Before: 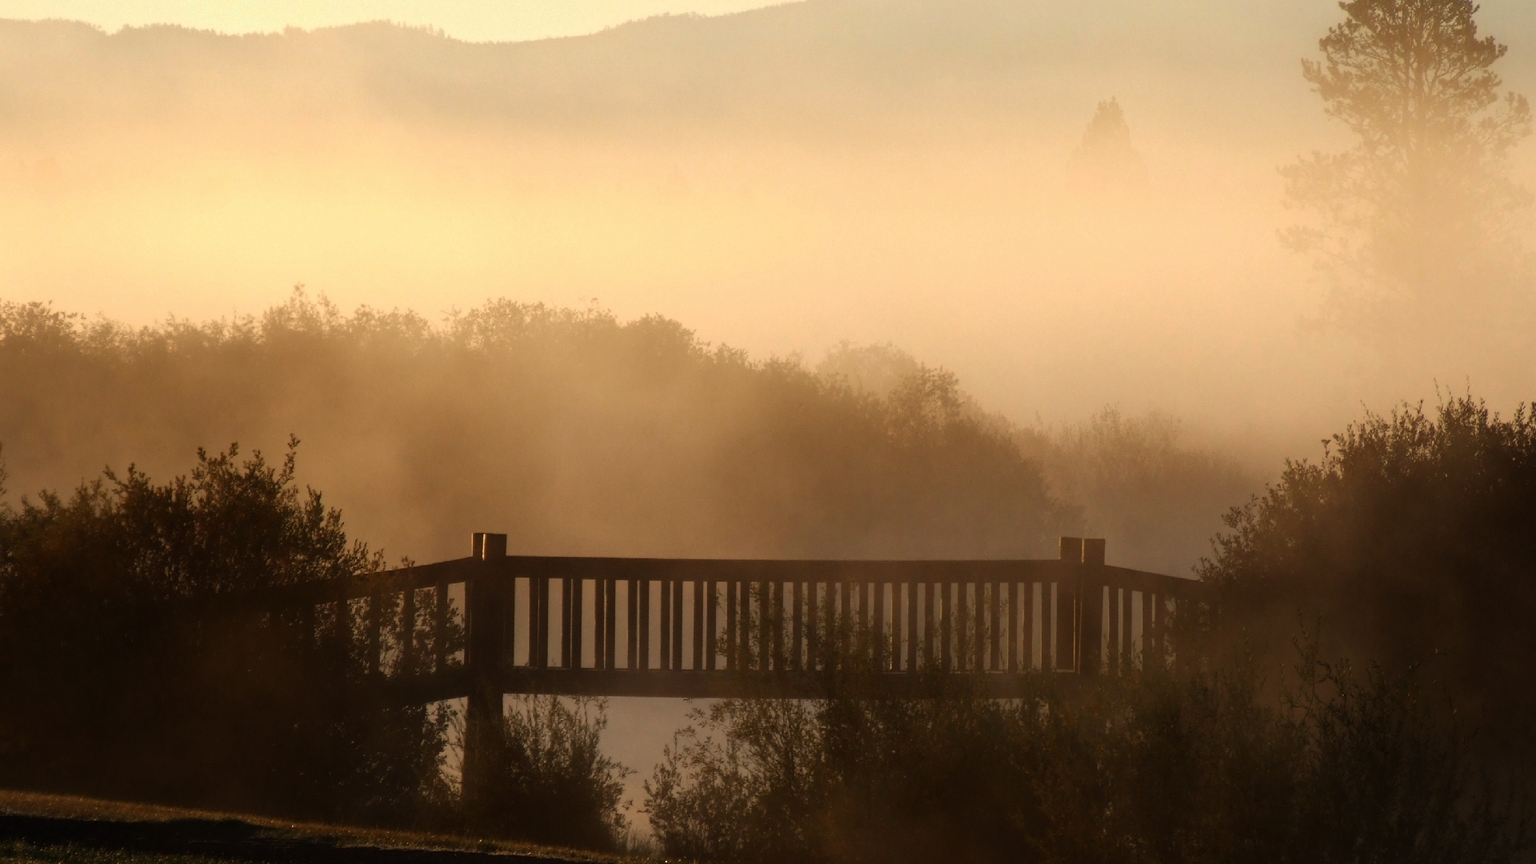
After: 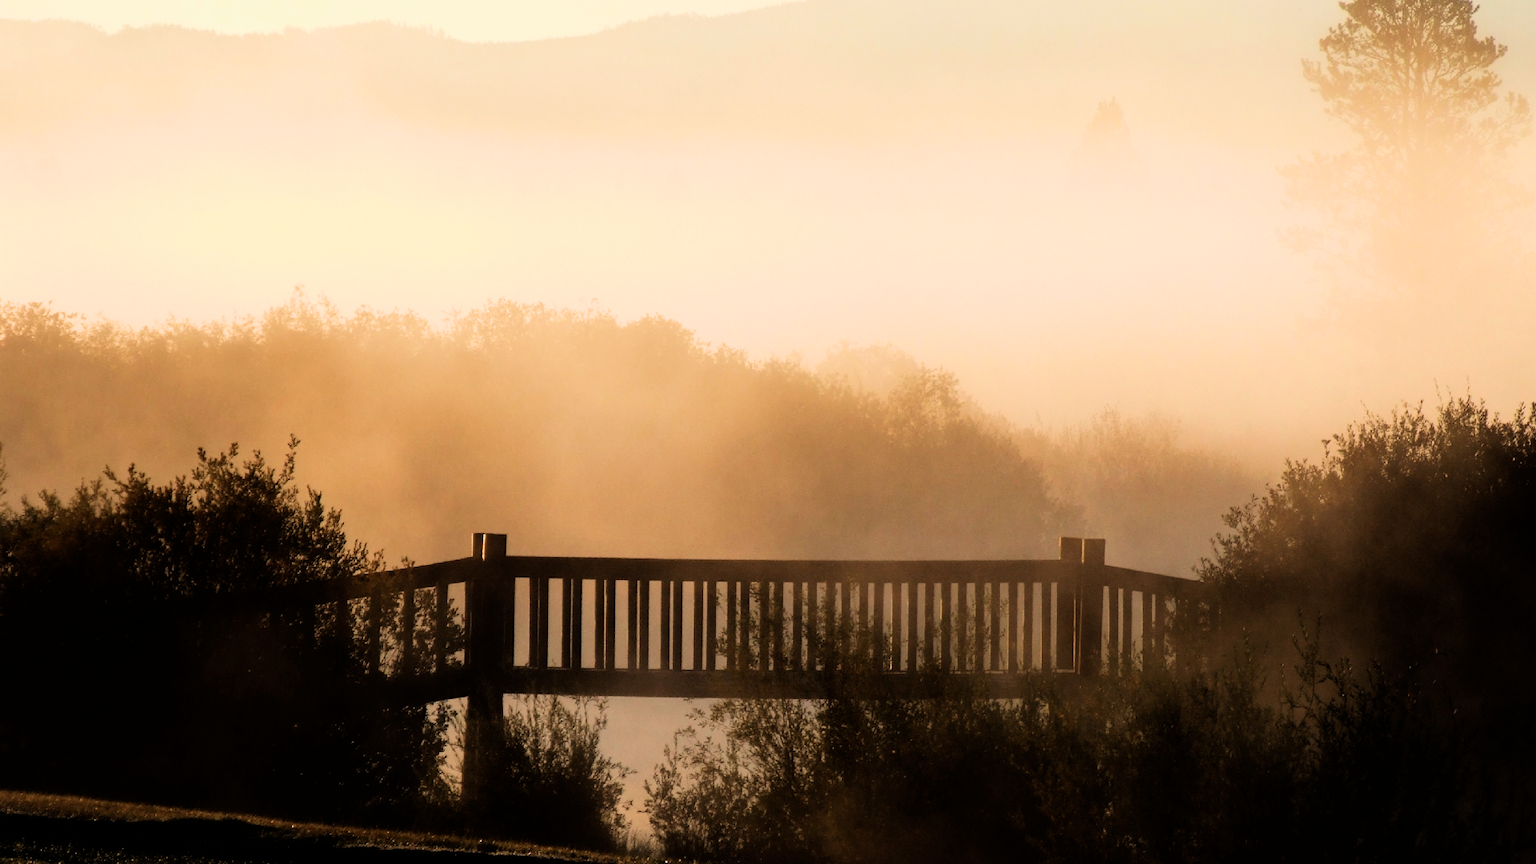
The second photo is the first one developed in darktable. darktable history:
filmic rgb: black relative exposure -5 EV, hardness 2.88, contrast 1.3, highlights saturation mix -10%
exposure: black level correction 0.001, exposure 0.955 EV, compensate exposure bias true, compensate highlight preservation false
